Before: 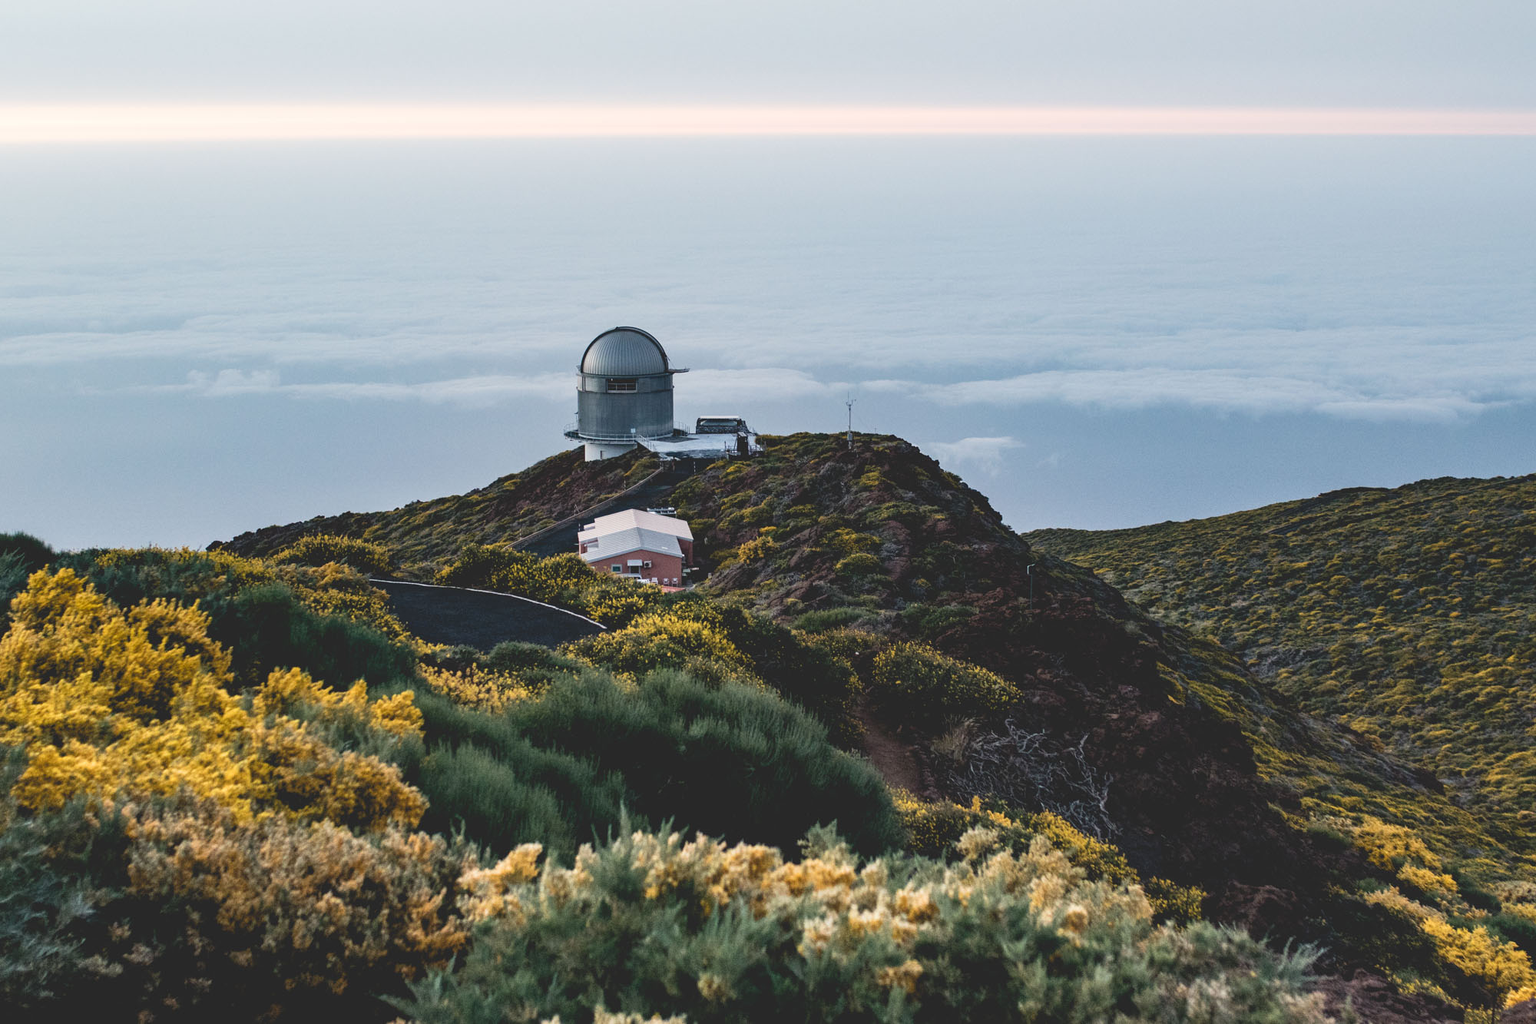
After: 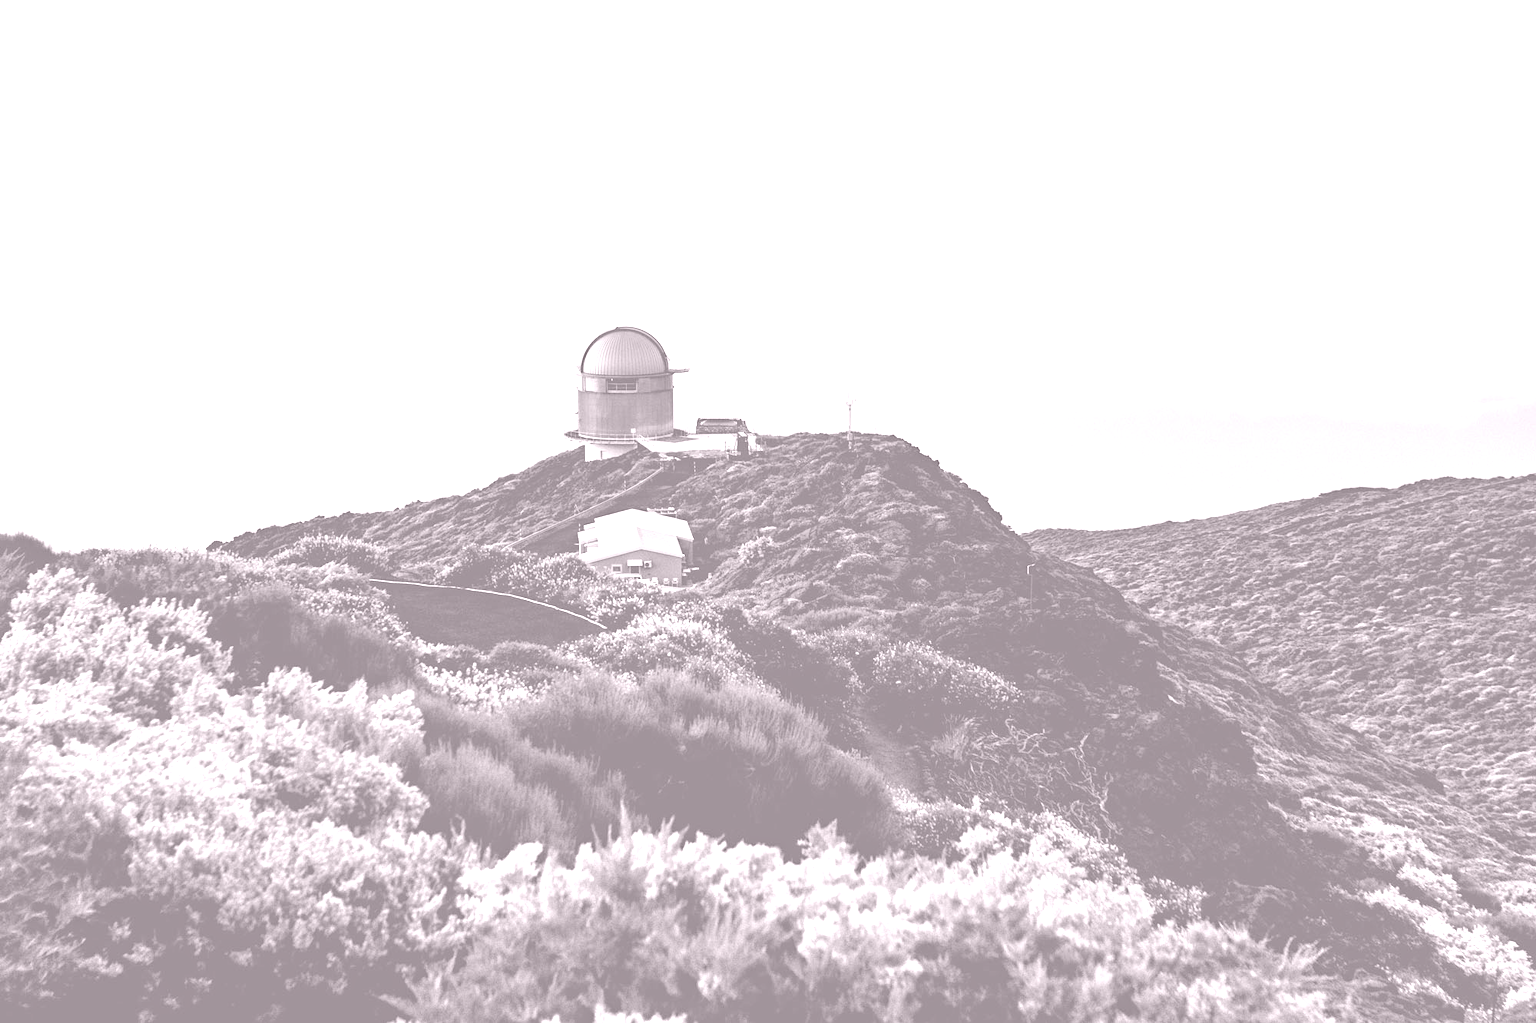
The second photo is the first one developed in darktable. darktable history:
colorize: hue 25.2°, saturation 83%, source mix 82%, lightness 79%, version 1
haze removal: compatibility mode true, adaptive false
color zones: curves: ch1 [(0.238, 0.163) (0.476, 0.2) (0.733, 0.322) (0.848, 0.134)]
